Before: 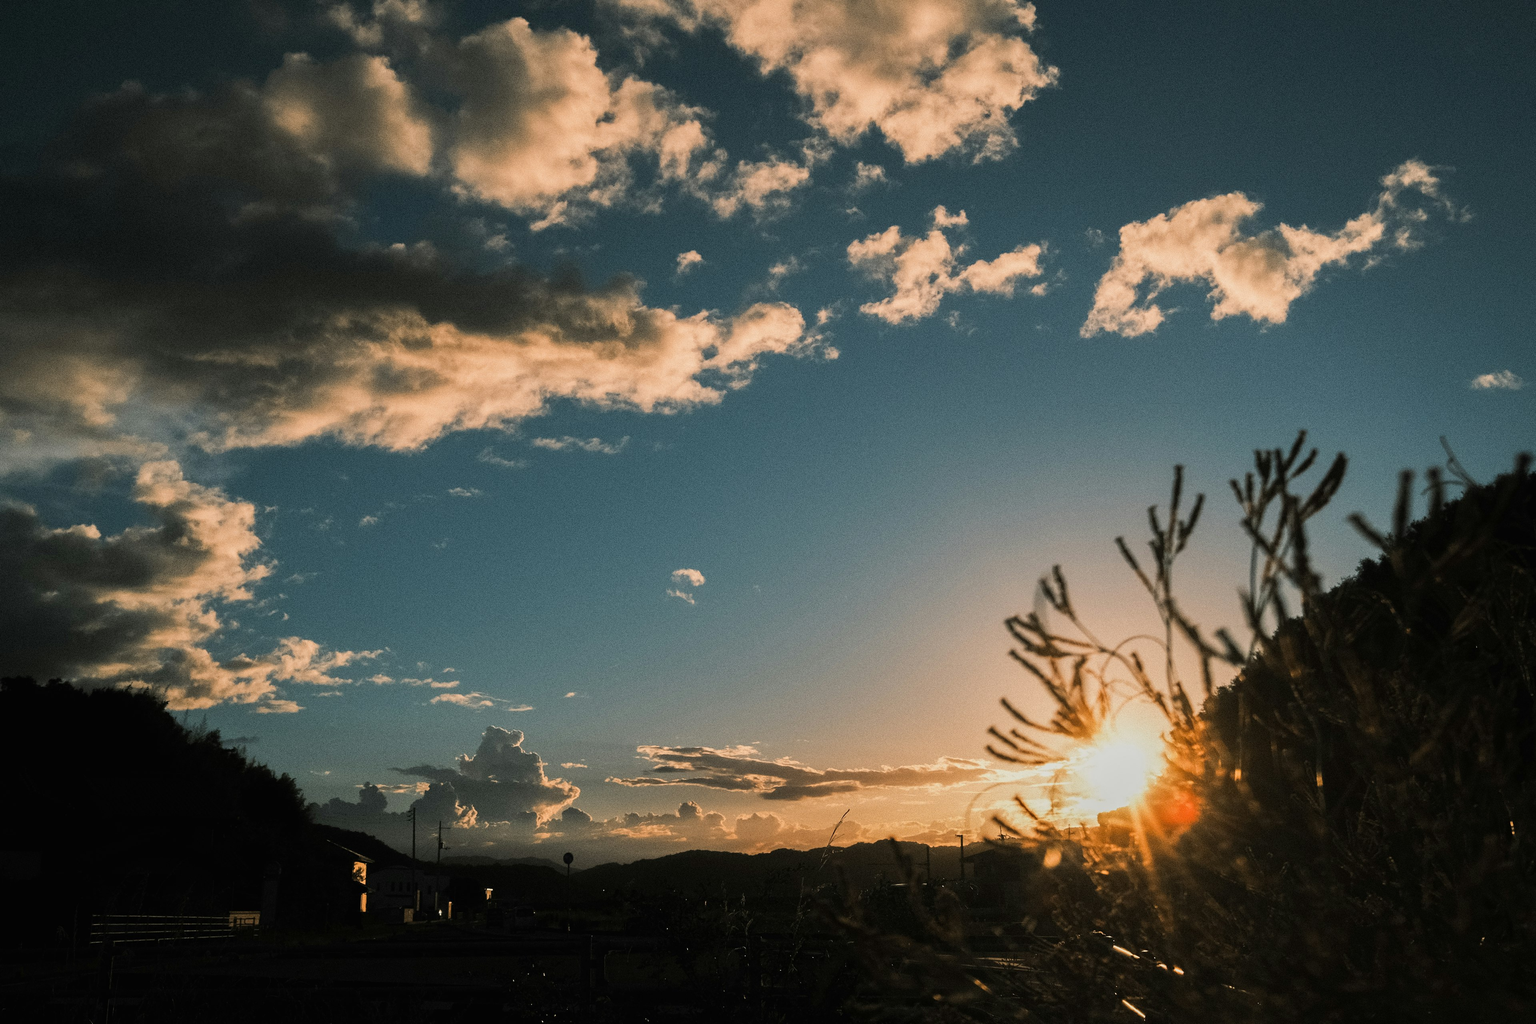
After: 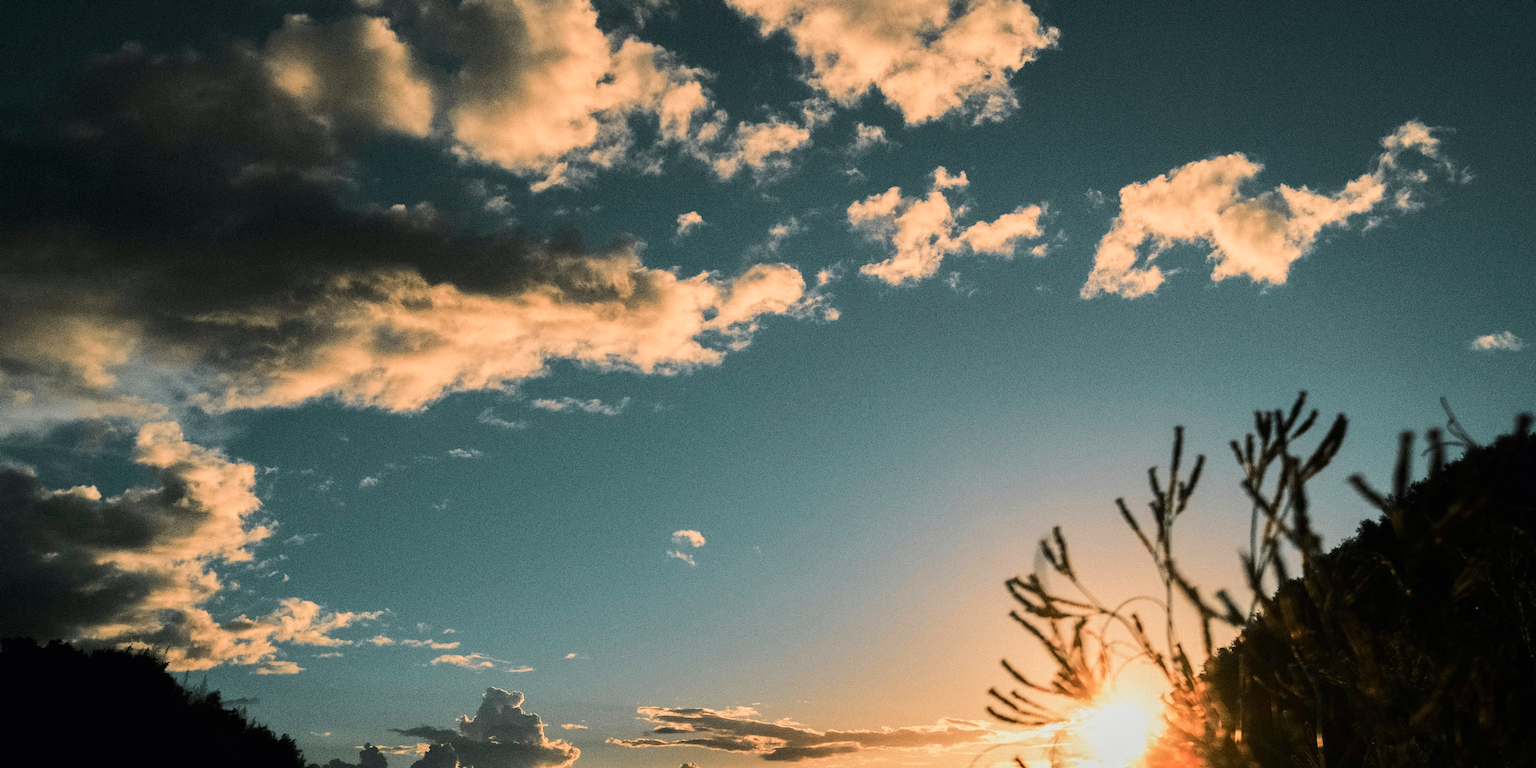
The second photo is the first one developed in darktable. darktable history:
crop: top 3.857%, bottom 21.132%
tone curve: curves: ch0 [(0, 0) (0.035, 0.017) (0.131, 0.108) (0.279, 0.279) (0.476, 0.554) (0.617, 0.693) (0.704, 0.77) (0.801, 0.854) (0.895, 0.927) (1, 0.976)]; ch1 [(0, 0) (0.318, 0.278) (0.444, 0.427) (0.493, 0.493) (0.537, 0.547) (0.594, 0.616) (0.746, 0.764) (1, 1)]; ch2 [(0, 0) (0.316, 0.292) (0.381, 0.37) (0.423, 0.448) (0.476, 0.482) (0.502, 0.498) (0.529, 0.532) (0.583, 0.608) (0.639, 0.657) (0.7, 0.7) (0.861, 0.808) (1, 0.951)], color space Lab, independent channels, preserve colors none
